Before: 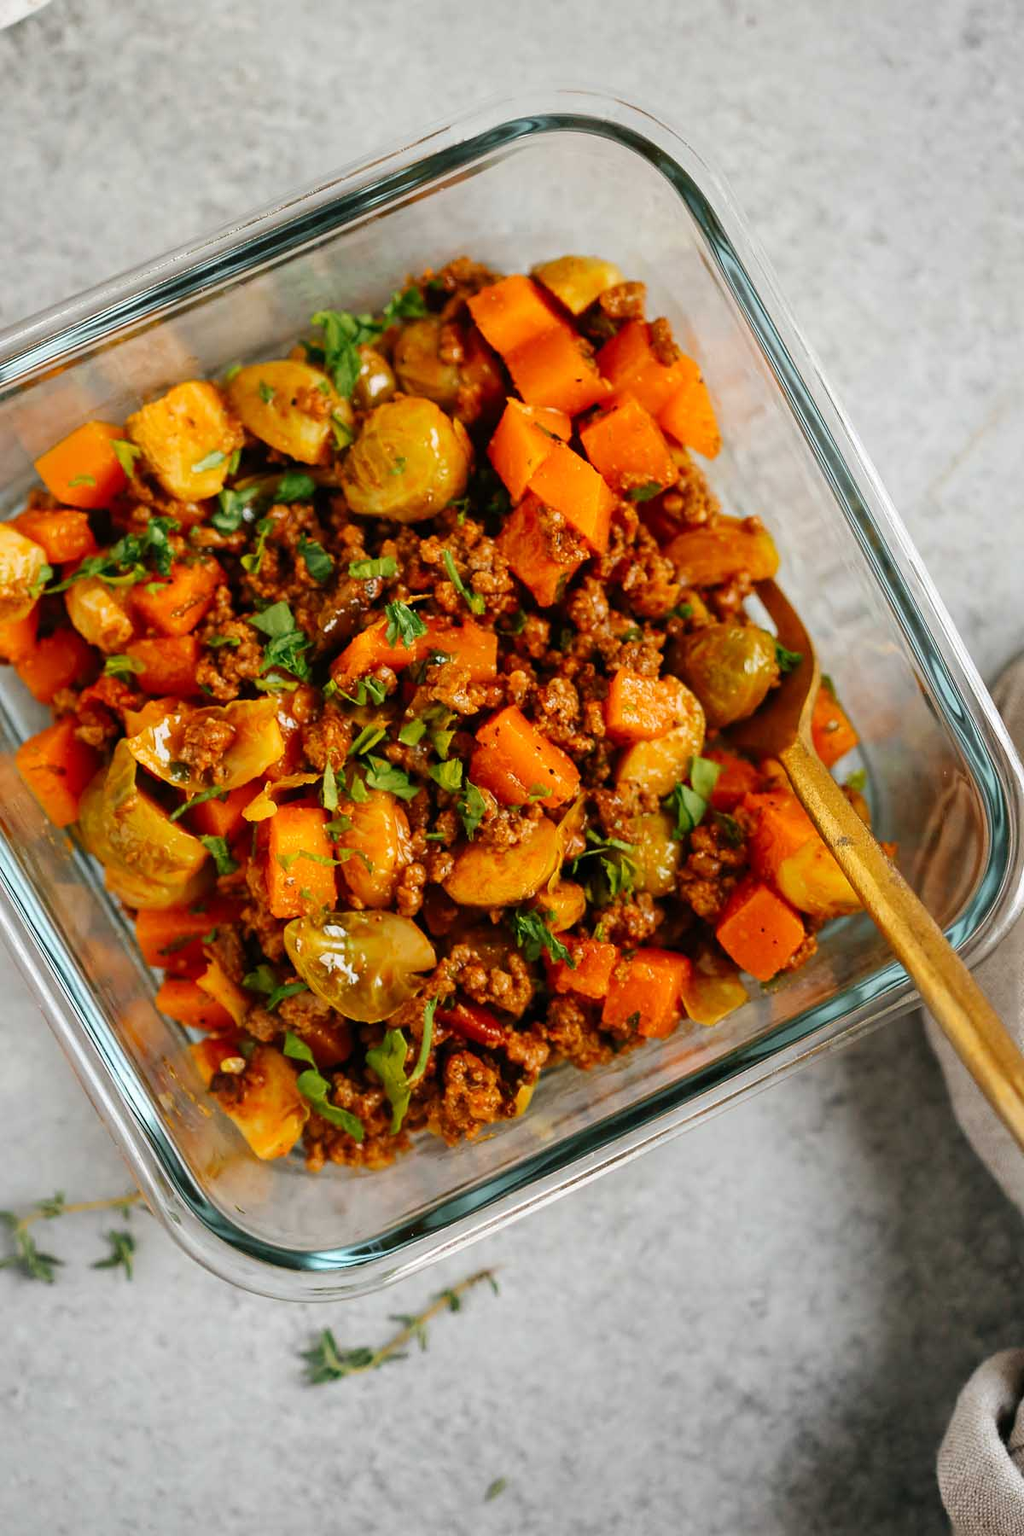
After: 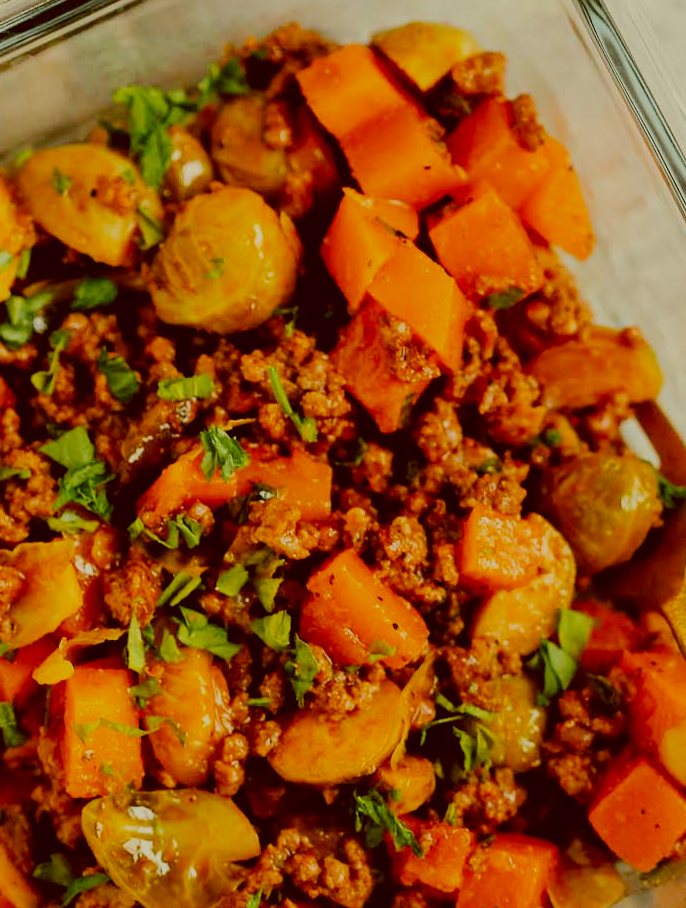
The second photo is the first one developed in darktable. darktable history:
crop: left 20.932%, top 15.471%, right 21.848%, bottom 34.081%
color correction: highlights a* -5.3, highlights b* 9.8, shadows a* 9.8, shadows b* 24.26
filmic rgb: black relative exposure -6.98 EV, white relative exposure 5.63 EV, hardness 2.86
